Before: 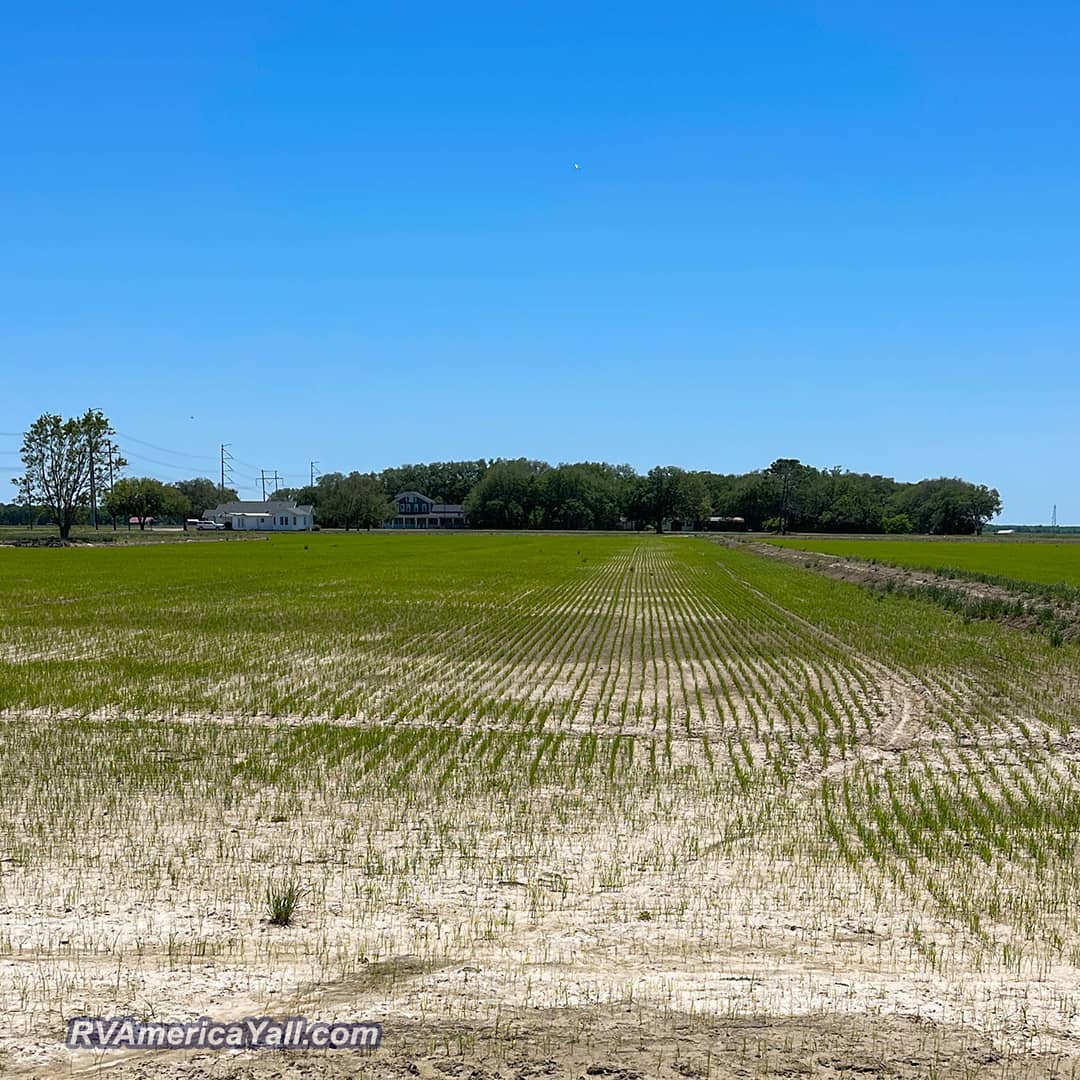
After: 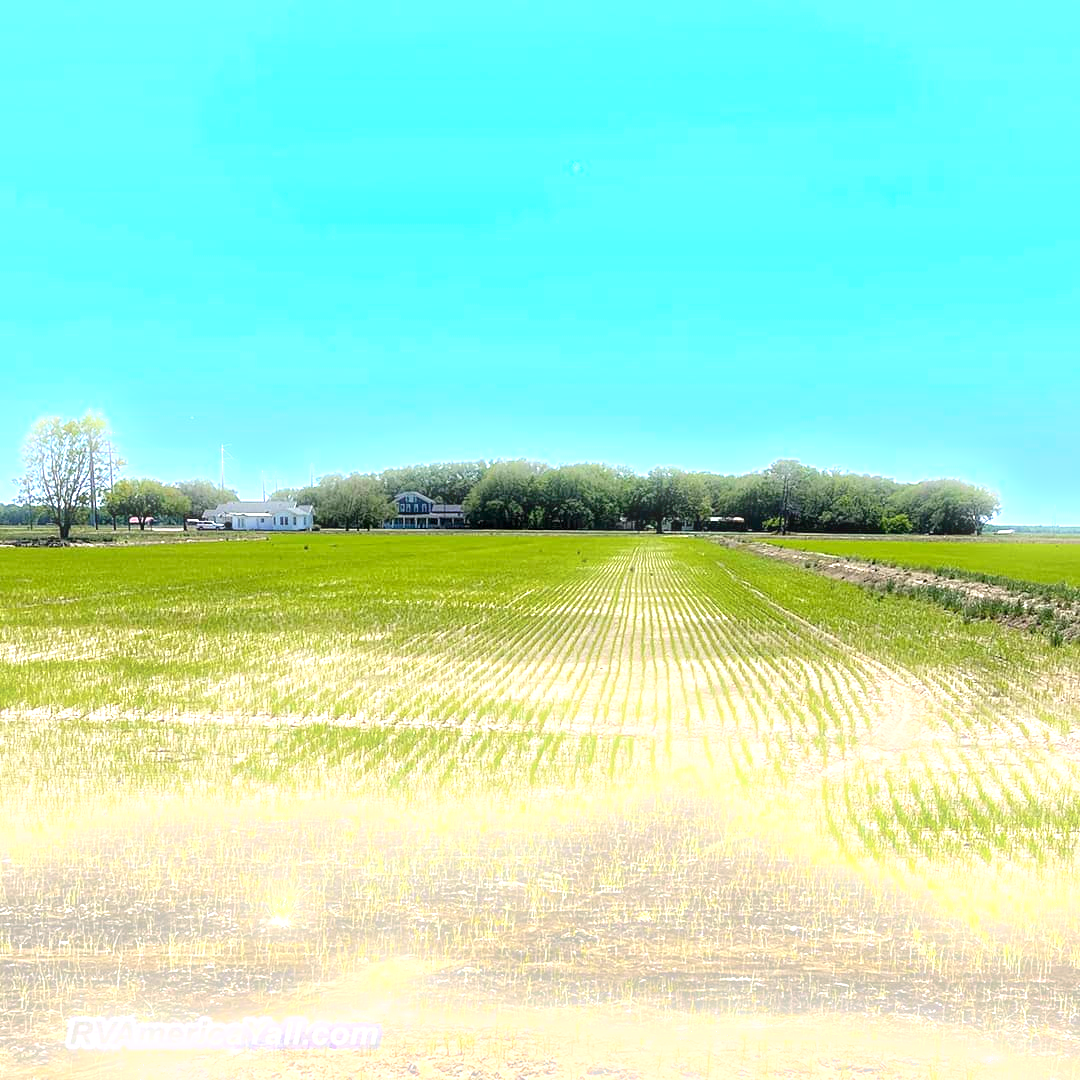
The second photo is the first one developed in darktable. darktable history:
exposure: black level correction 0.001, exposure 1.735 EV, compensate highlight preservation false
bloom: size 5%, threshold 95%, strength 15%
